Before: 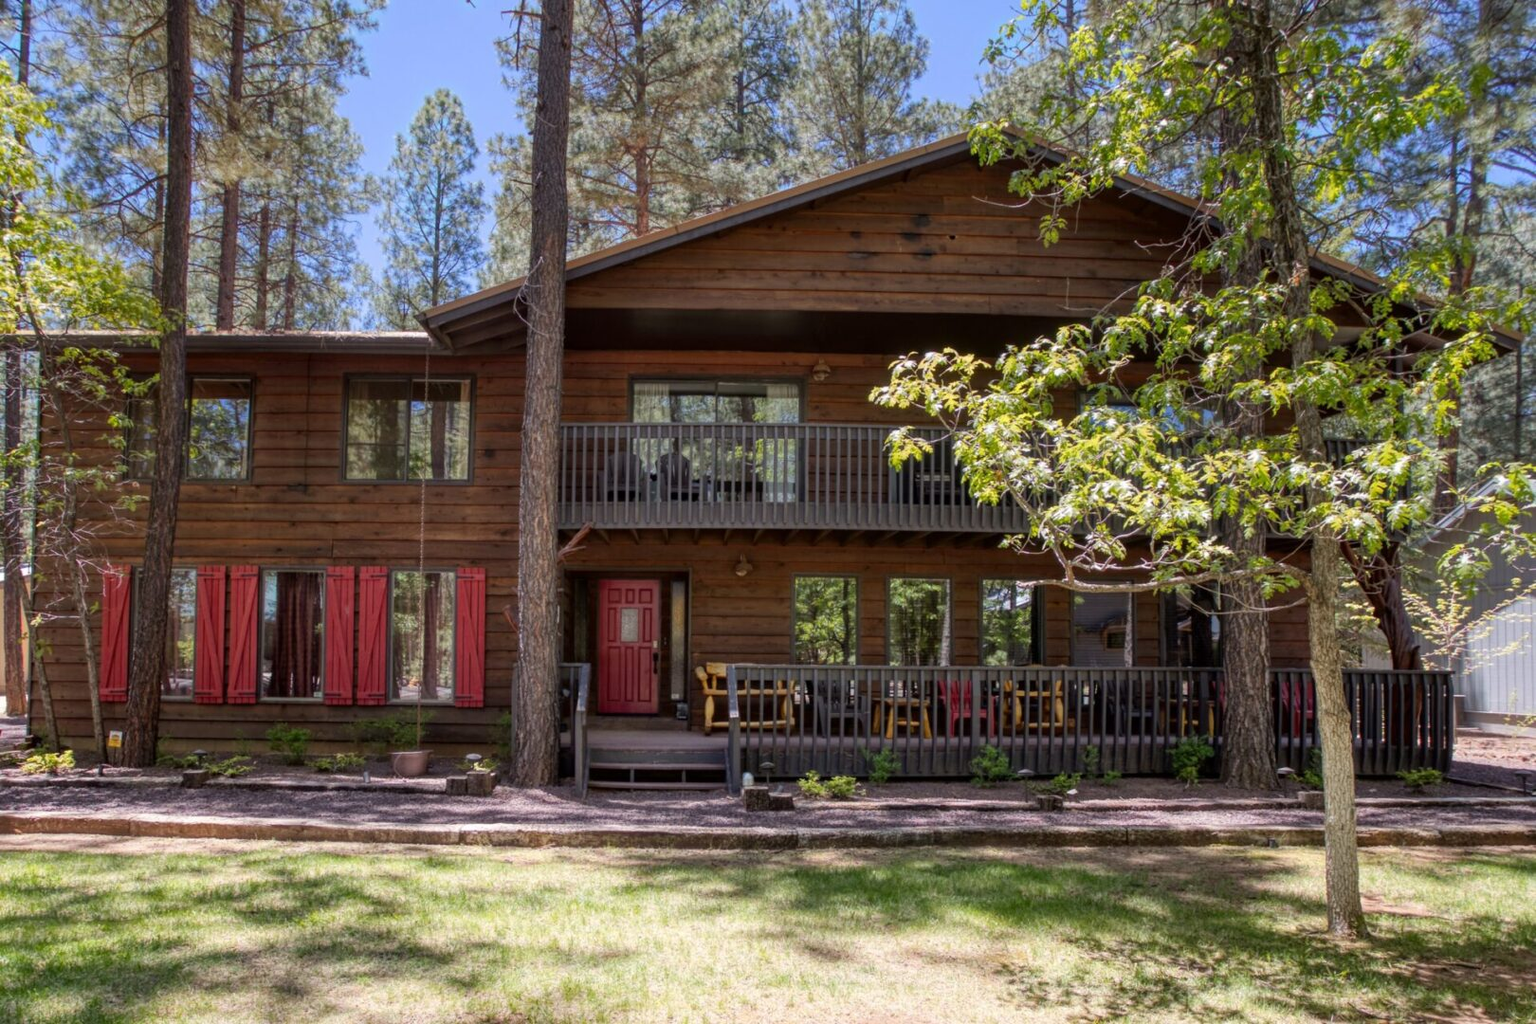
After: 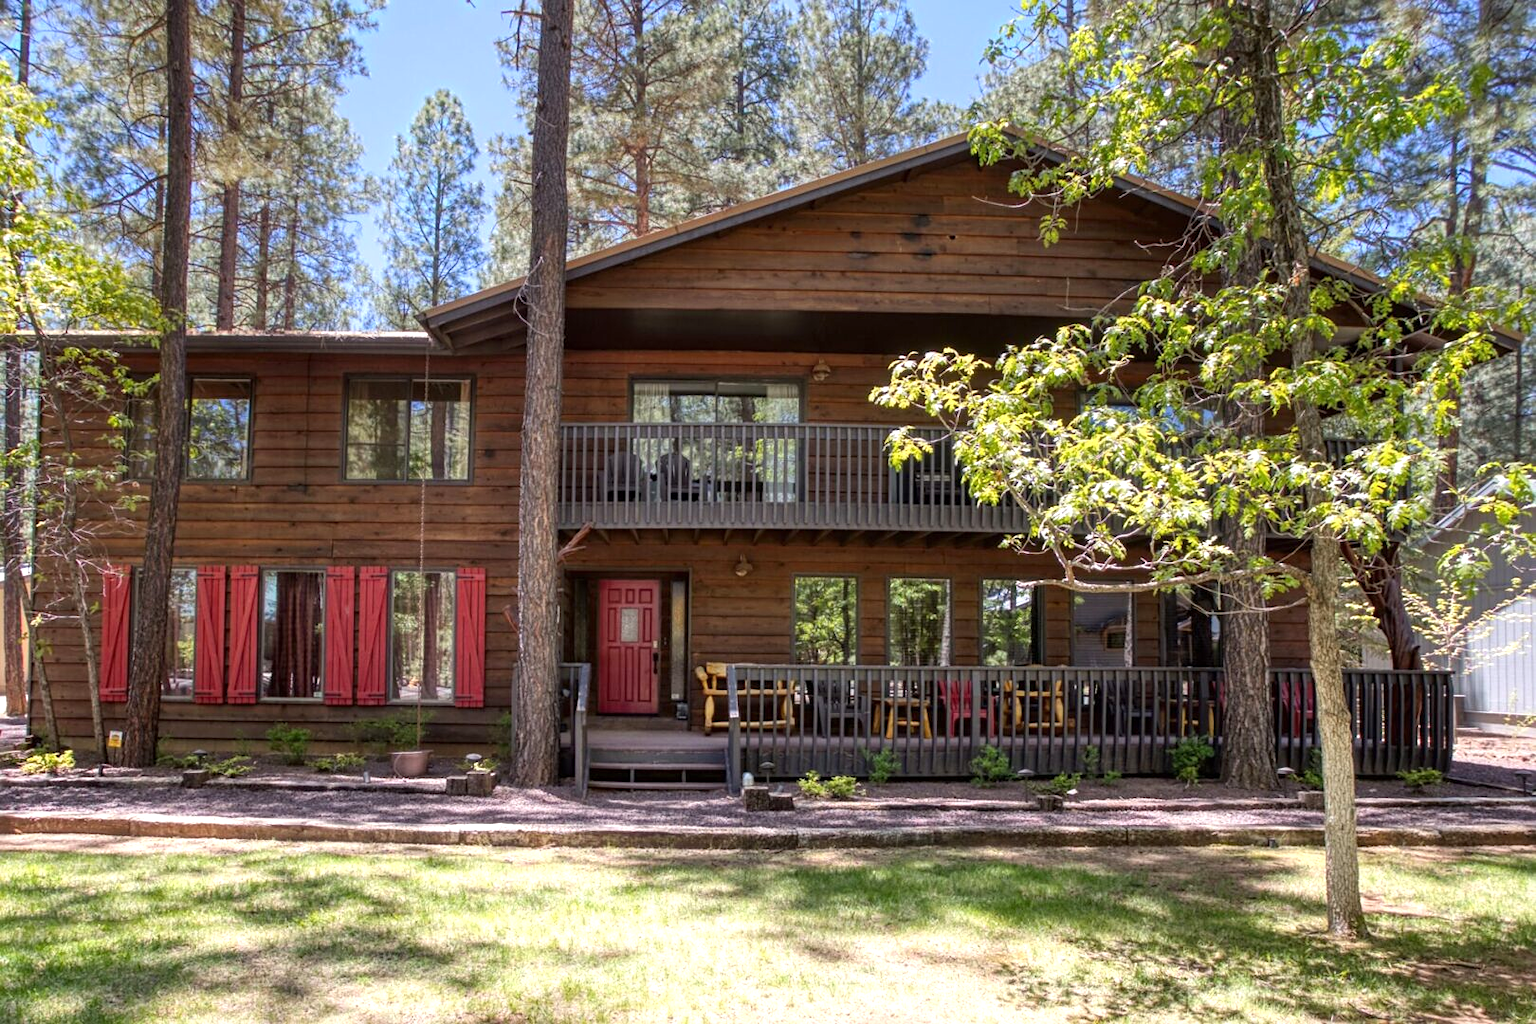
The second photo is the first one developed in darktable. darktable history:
exposure: black level correction 0, exposure 0.499 EV, compensate highlight preservation false
sharpen: amount 0.215
